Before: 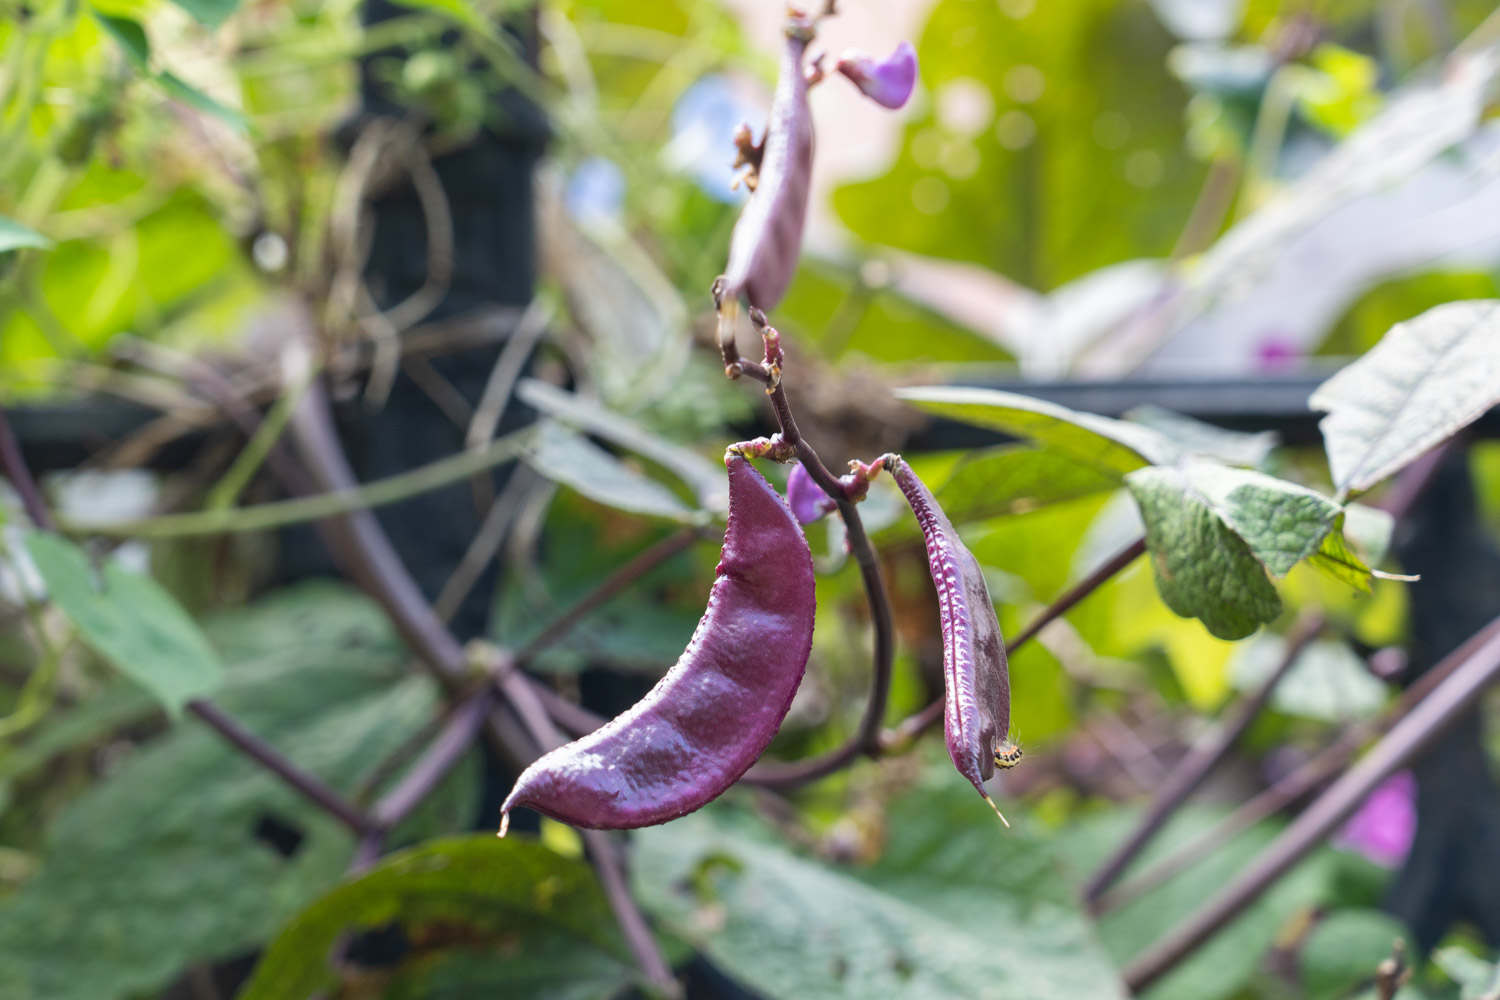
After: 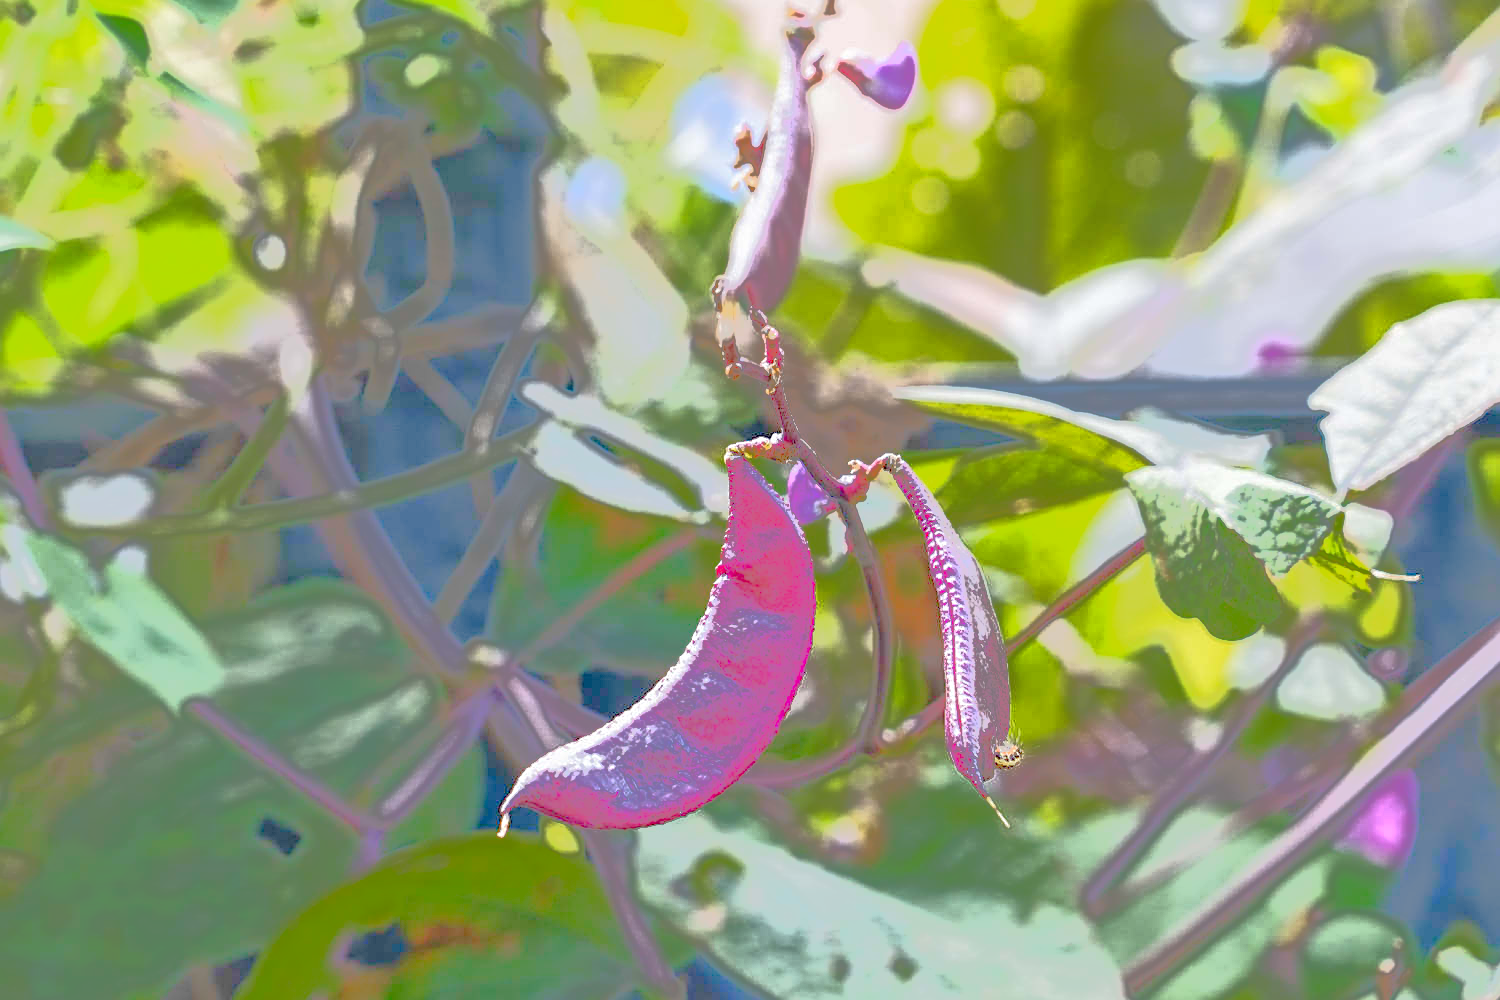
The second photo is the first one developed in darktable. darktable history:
sharpen: on, module defaults
tone curve: curves: ch0 [(0, 0) (0.003, 0.011) (0.011, 0.043) (0.025, 0.133) (0.044, 0.226) (0.069, 0.303) (0.1, 0.371) (0.136, 0.429) (0.177, 0.482) (0.224, 0.516) (0.277, 0.539) (0.335, 0.535) (0.399, 0.517) (0.468, 0.498) (0.543, 0.523) (0.623, 0.655) (0.709, 0.83) (0.801, 0.827) (0.898, 0.89) (1, 1)], color space Lab, linked channels, preserve colors none
